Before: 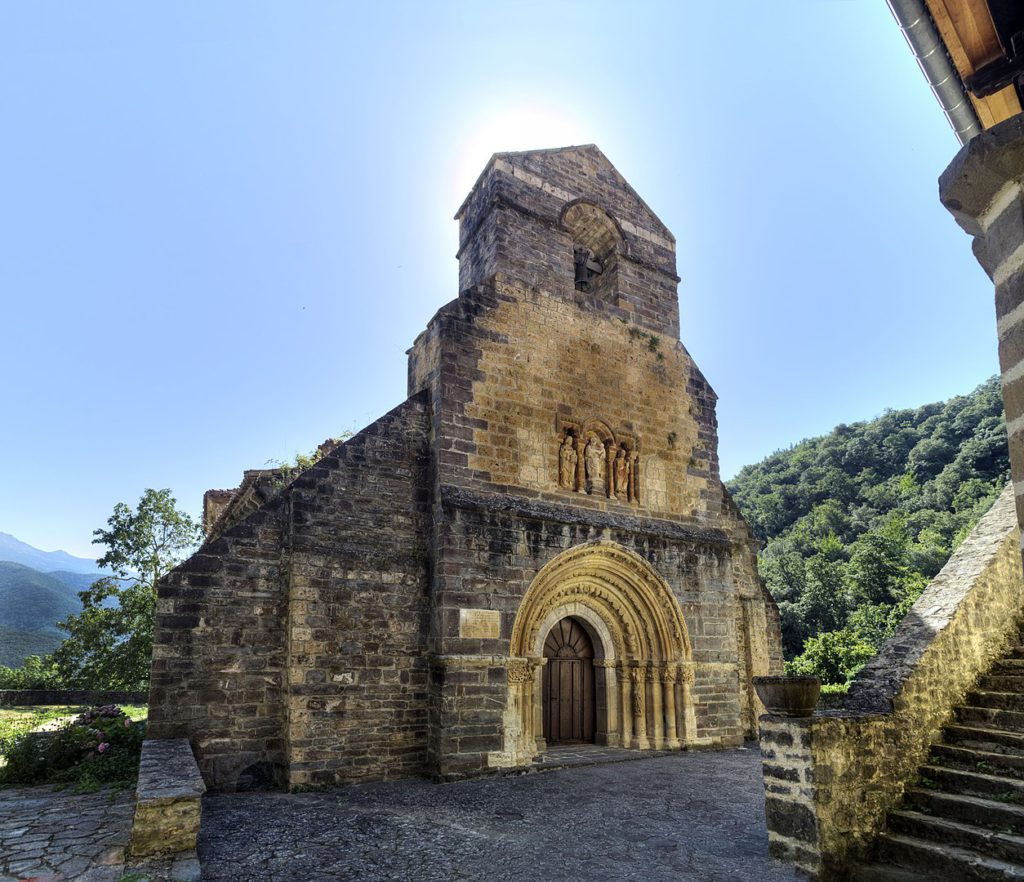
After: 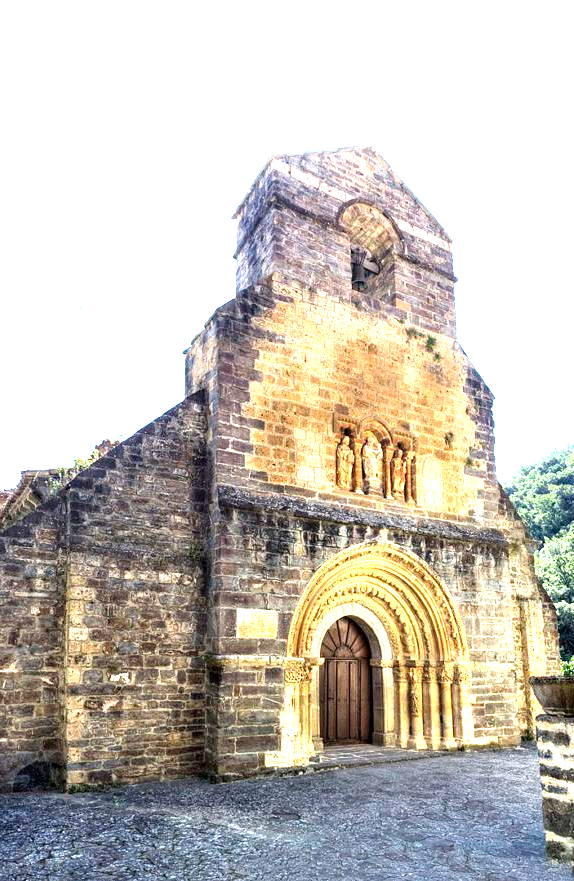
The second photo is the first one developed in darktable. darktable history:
exposure: exposure 1.998 EV, compensate exposure bias true, compensate highlight preservation false
crop: left 21.849%, right 22.082%, bottom 0.009%
